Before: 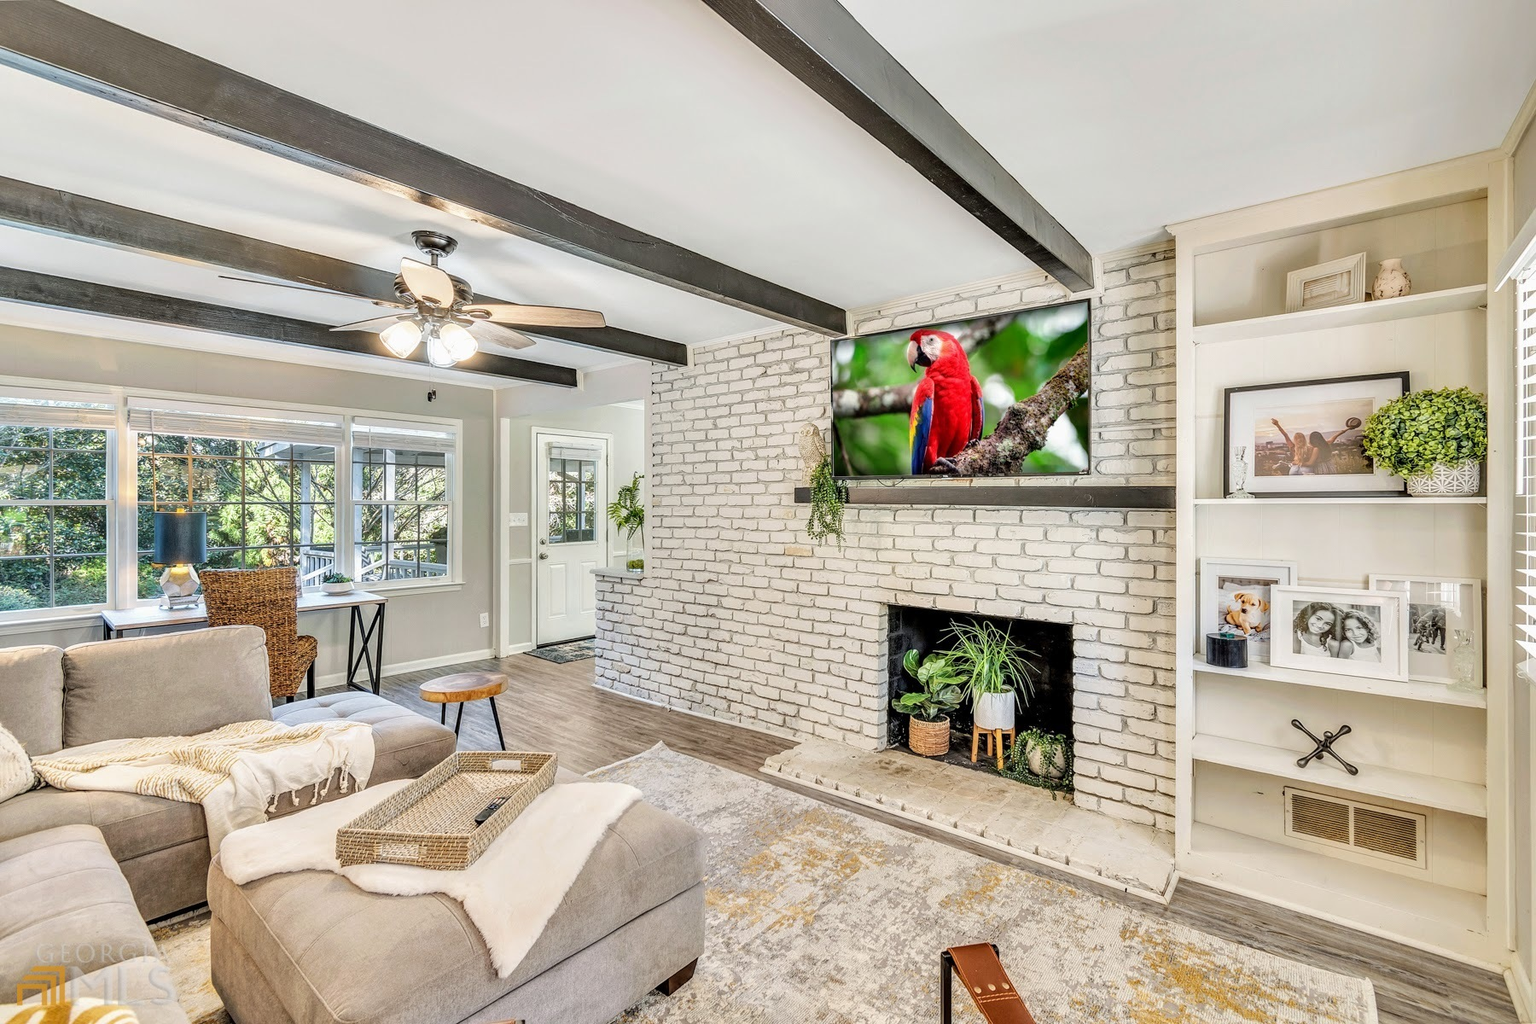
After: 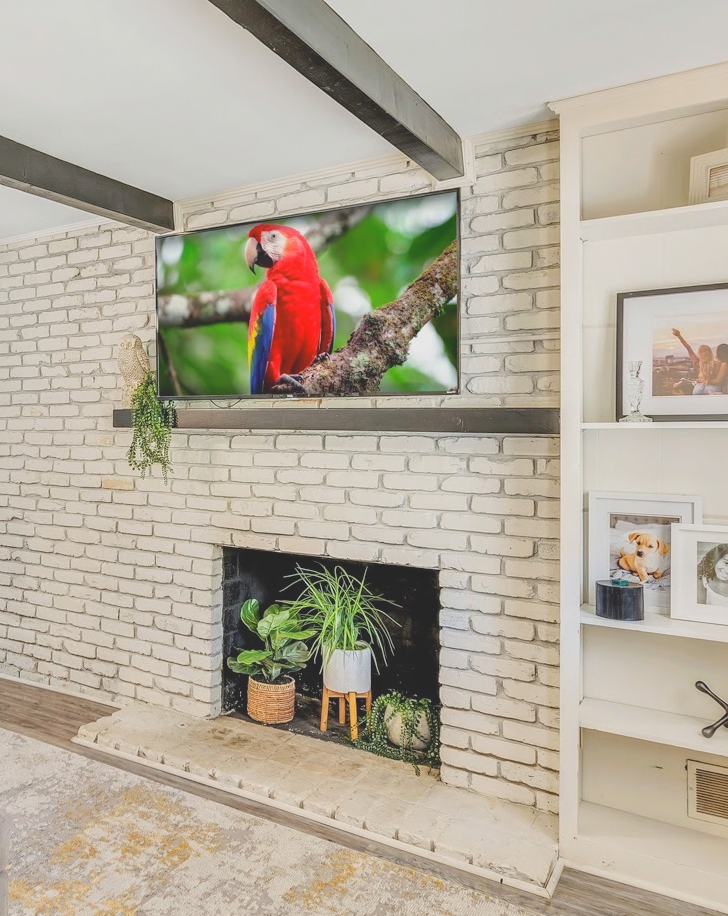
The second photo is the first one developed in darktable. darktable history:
local contrast: detail 69%
crop: left 45.465%, top 13.546%, right 14.042%, bottom 10.109%
